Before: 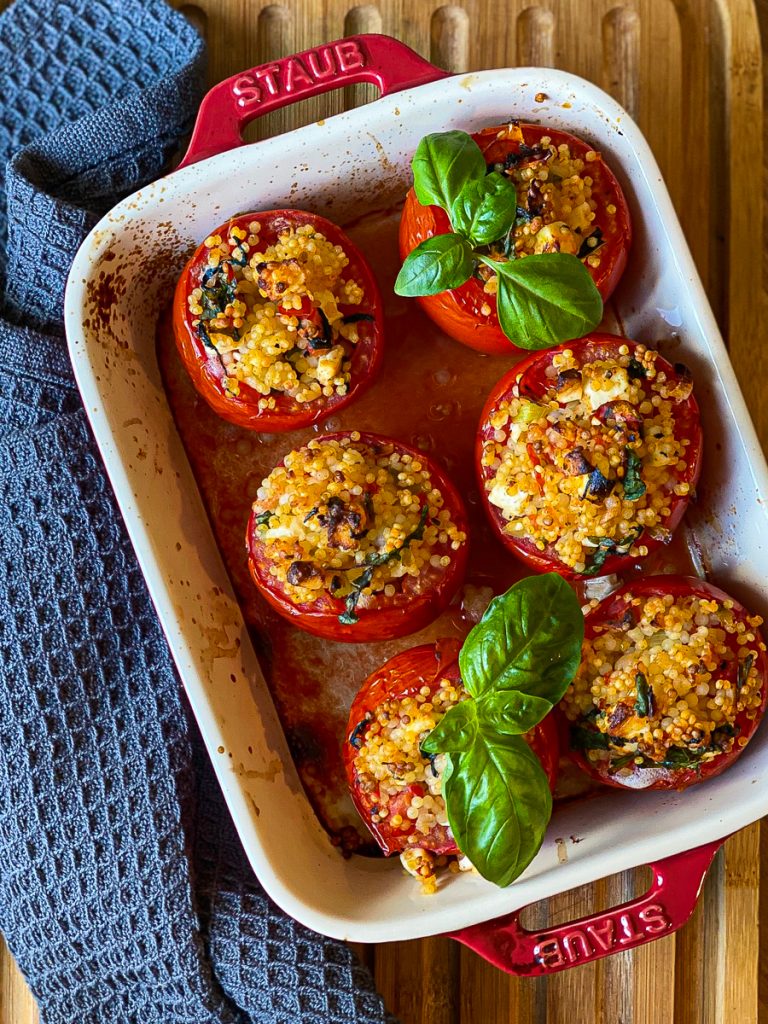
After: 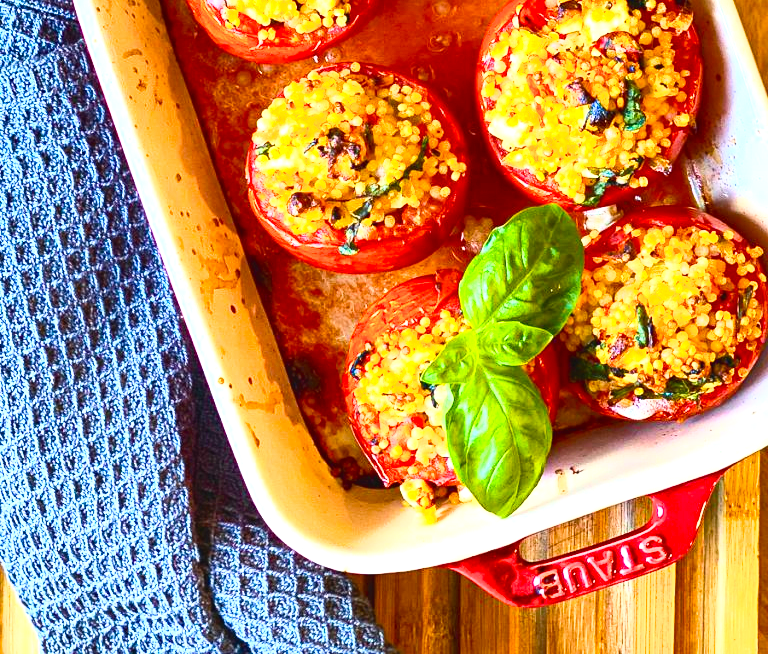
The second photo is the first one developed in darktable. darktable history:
shadows and highlights: highlights color adjustment 31.72%, soften with gaussian
contrast brightness saturation: contrast -0.1, brightness 0.051, saturation 0.082
crop and rotate: top 36.113%
tone curve: curves: ch0 [(0, 0) (0.003, 0.003) (0.011, 0.009) (0.025, 0.022) (0.044, 0.037) (0.069, 0.051) (0.1, 0.079) (0.136, 0.114) (0.177, 0.152) (0.224, 0.212) (0.277, 0.281) (0.335, 0.358) (0.399, 0.459) (0.468, 0.573) (0.543, 0.684) (0.623, 0.779) (0.709, 0.866) (0.801, 0.949) (0.898, 0.98) (1, 1)], color space Lab, independent channels, preserve colors none
velvia: strength 32.52%, mid-tones bias 0.204
exposure: black level correction 0, exposure 1.2 EV, compensate highlight preservation false
tone equalizer: on, module defaults
